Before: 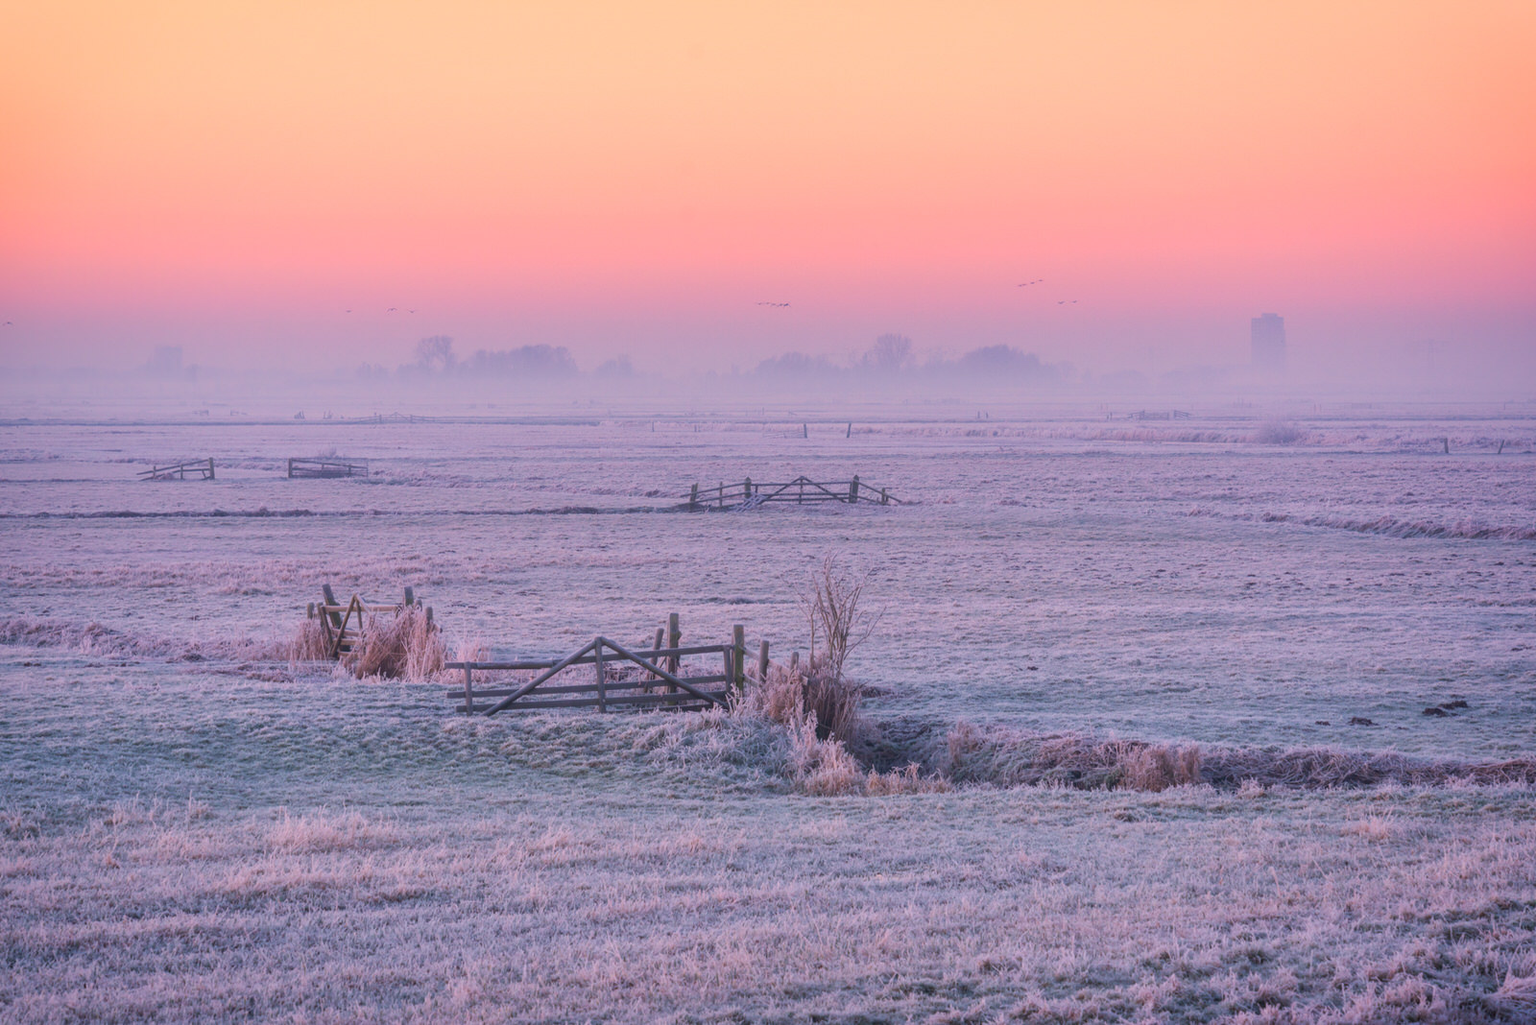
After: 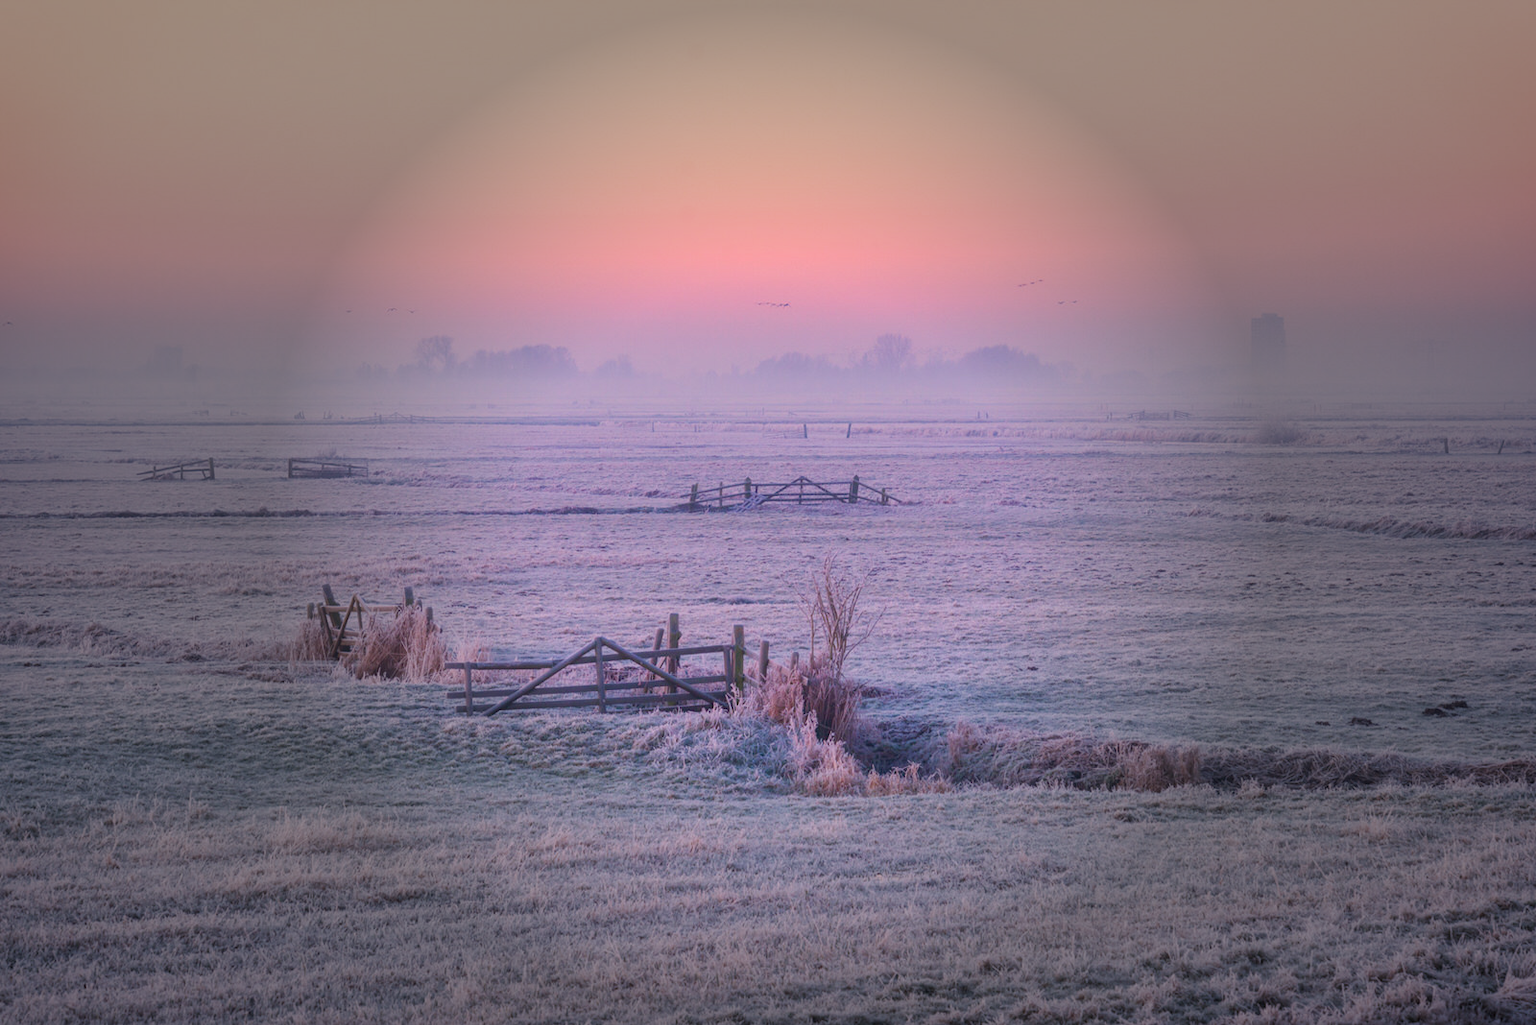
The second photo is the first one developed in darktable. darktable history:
vignetting: fall-off start 31.28%, fall-off radius 34.64%, brightness -0.575
color balance rgb: perceptual saturation grading › global saturation 20%, perceptual saturation grading › highlights -25%, perceptual saturation grading › shadows 50%
